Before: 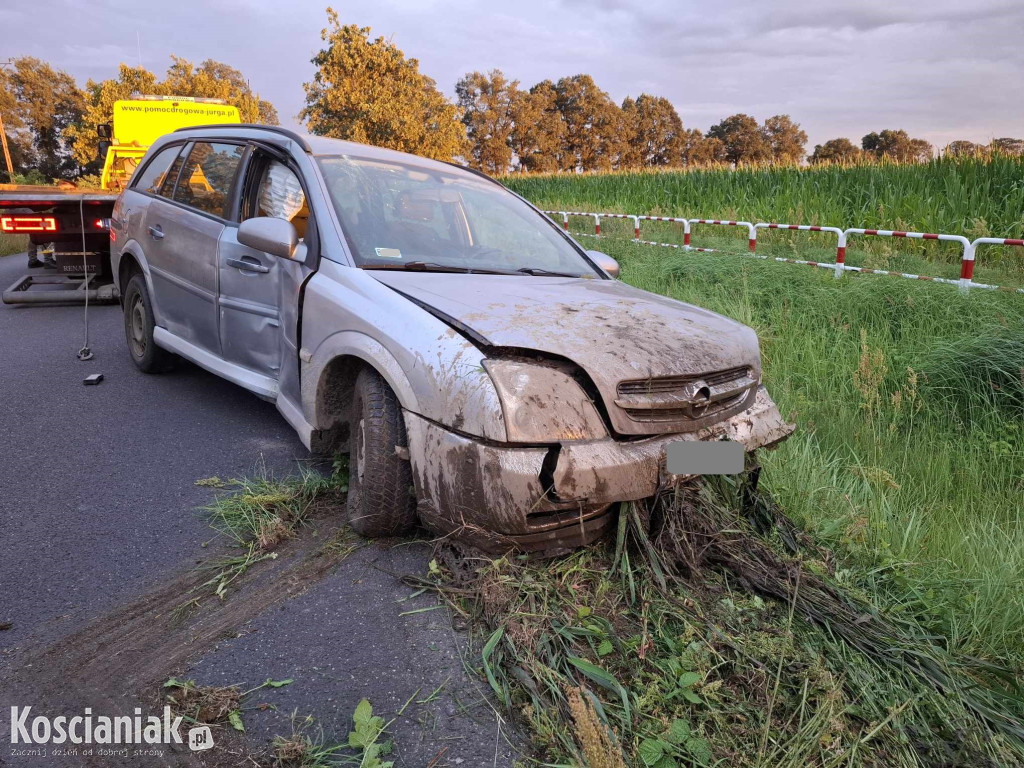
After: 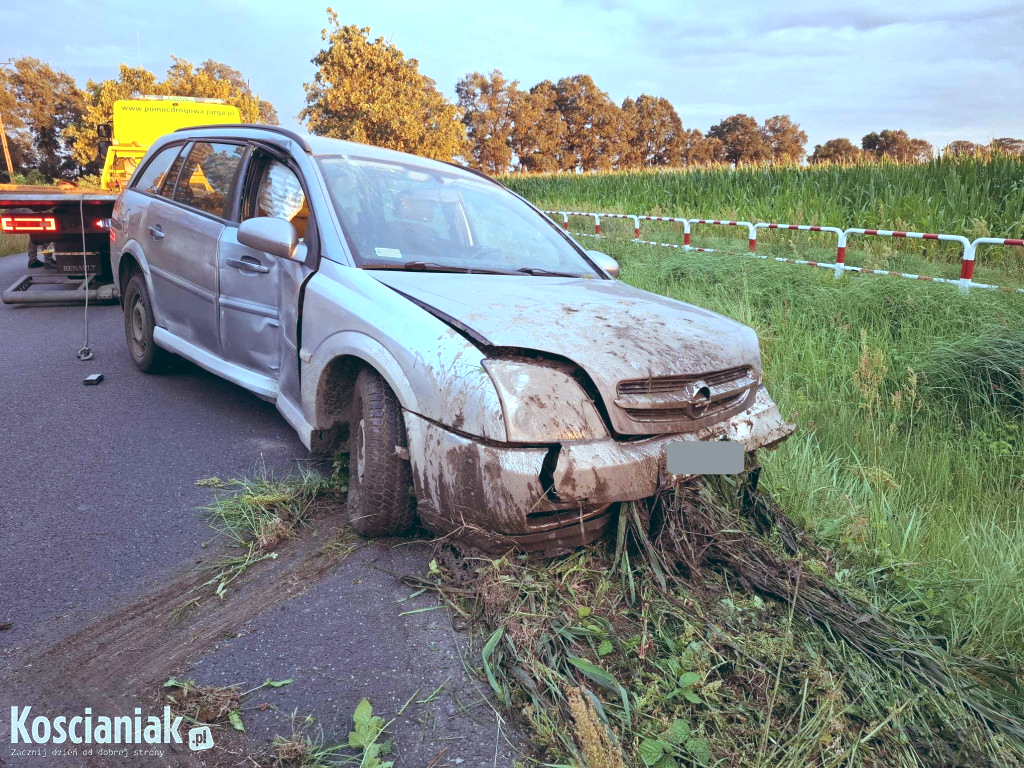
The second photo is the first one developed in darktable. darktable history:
exposure: black level correction -0.002, exposure 0.54 EV, compensate highlight preservation false
color balance: lift [1.003, 0.993, 1.001, 1.007], gamma [1.018, 1.072, 0.959, 0.928], gain [0.974, 0.873, 1.031, 1.127]
